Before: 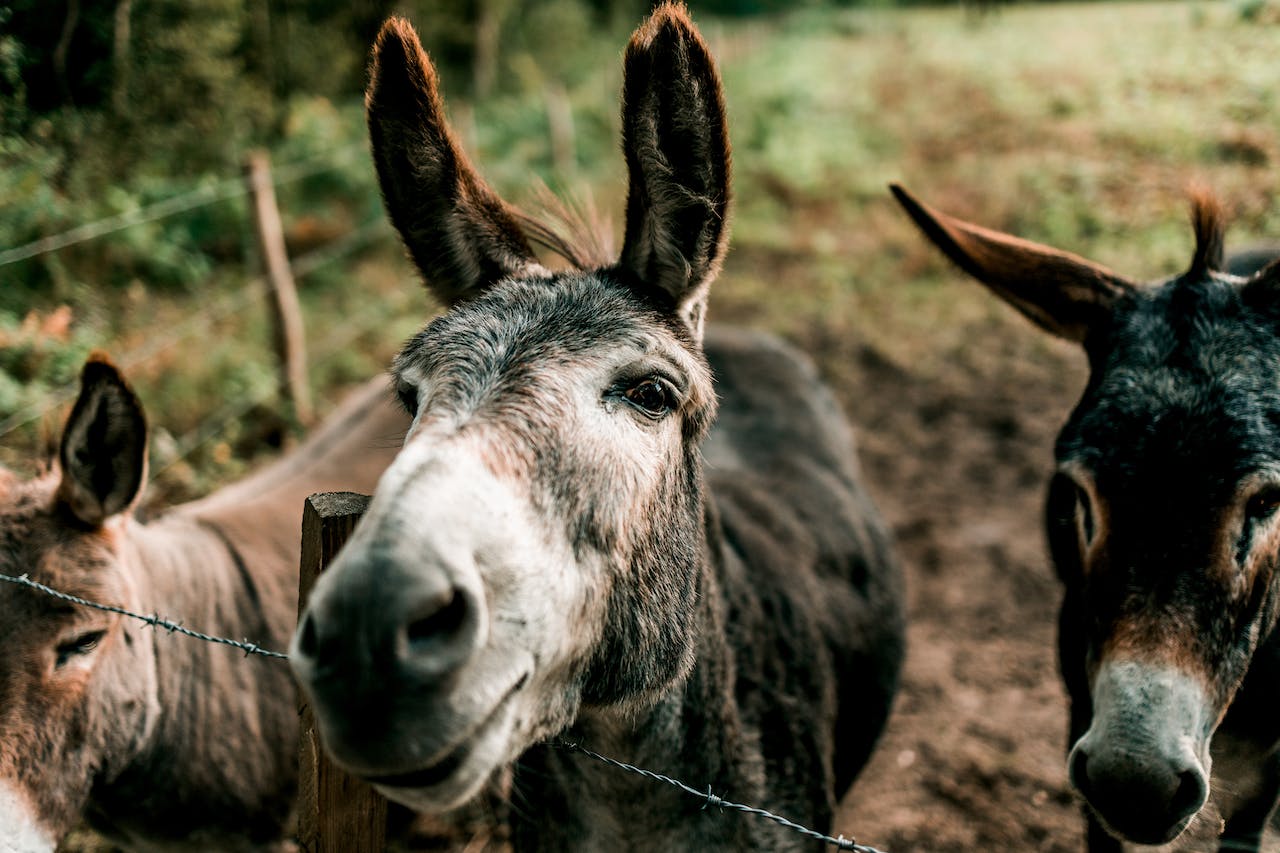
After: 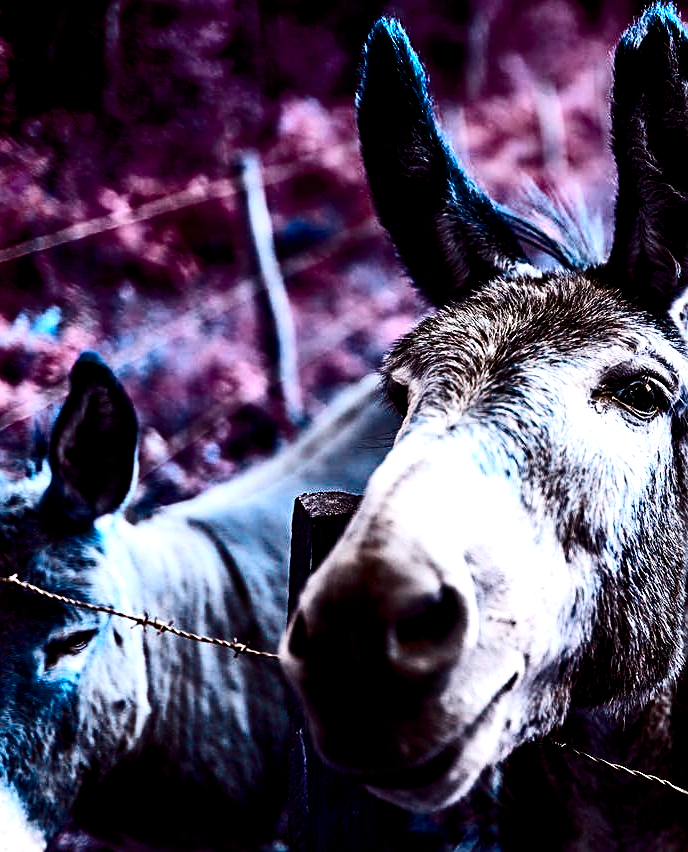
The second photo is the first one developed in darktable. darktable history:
contrast brightness saturation: contrast 0.297
color balance rgb: global offset › luminance -0.851%, linear chroma grading › global chroma 15.354%, perceptual saturation grading › global saturation 20%, perceptual saturation grading › highlights -24.913%, perceptual saturation grading › shadows 24.834%, hue shift -148.01°, contrast 35.132%, saturation formula JzAzBz (2021)
crop: left 0.789%, right 45.424%, bottom 0.084%
sharpen: on, module defaults
